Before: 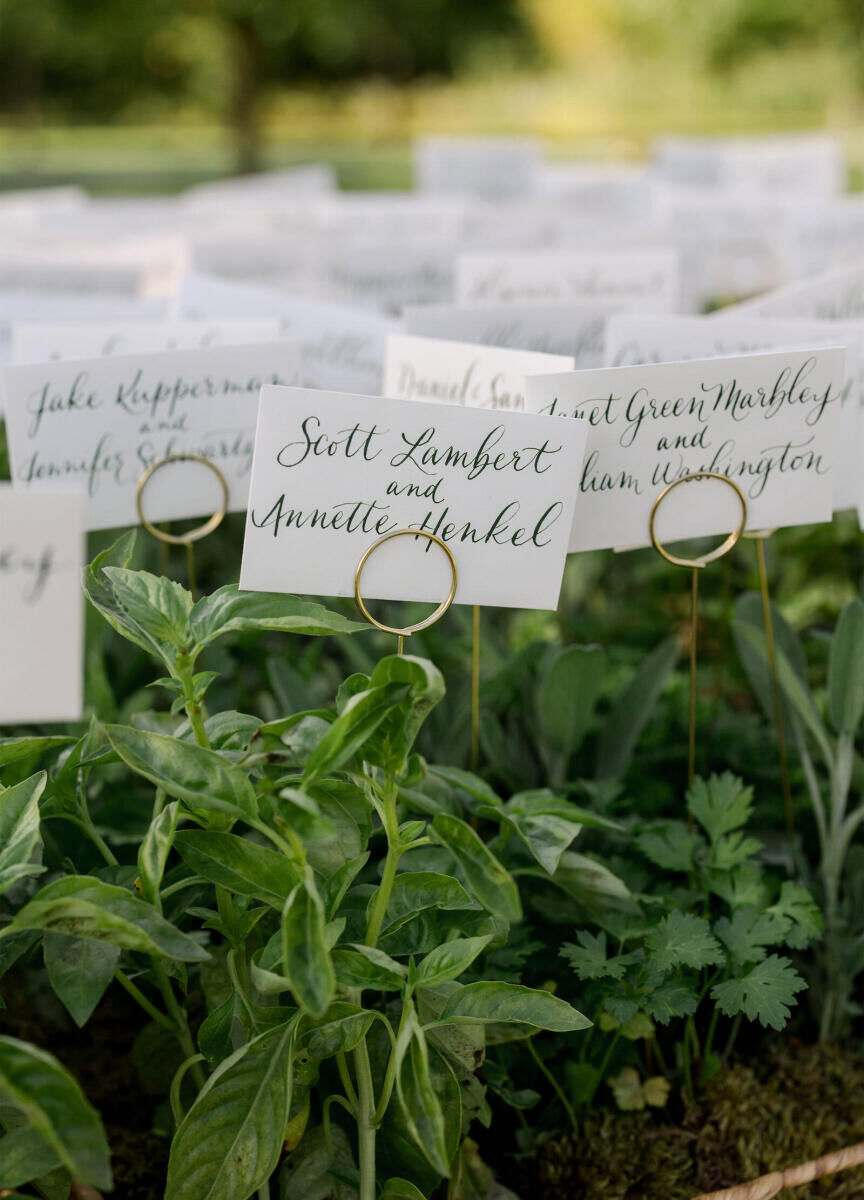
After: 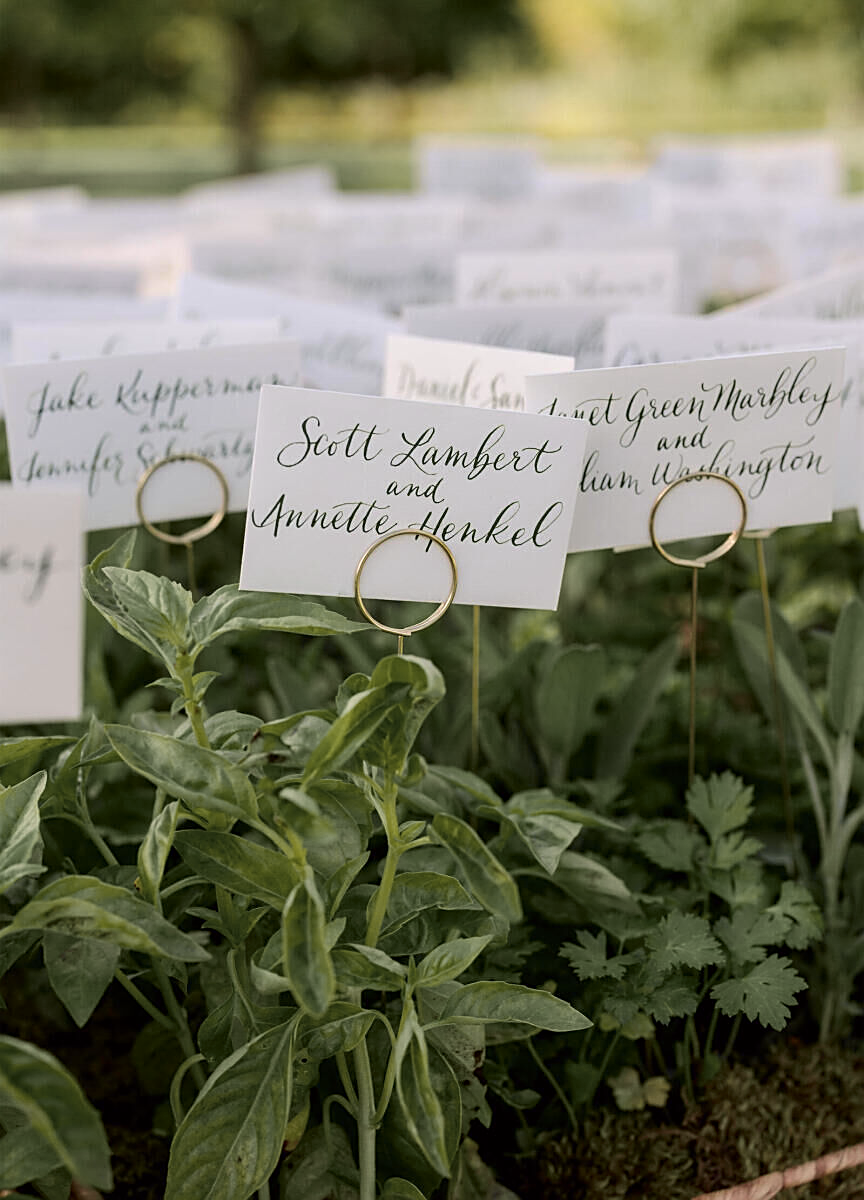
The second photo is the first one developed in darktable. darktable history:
tone curve: curves: ch1 [(0, 0) (0.214, 0.291) (0.372, 0.44) (0.463, 0.476) (0.498, 0.502) (0.521, 0.531) (1, 1)]; ch2 [(0, 0) (0.456, 0.447) (0.5, 0.5) (0.547, 0.557) (0.592, 0.57) (0.631, 0.602) (1, 1)], color space Lab, independent channels, preserve colors none
sharpen: on, module defaults
